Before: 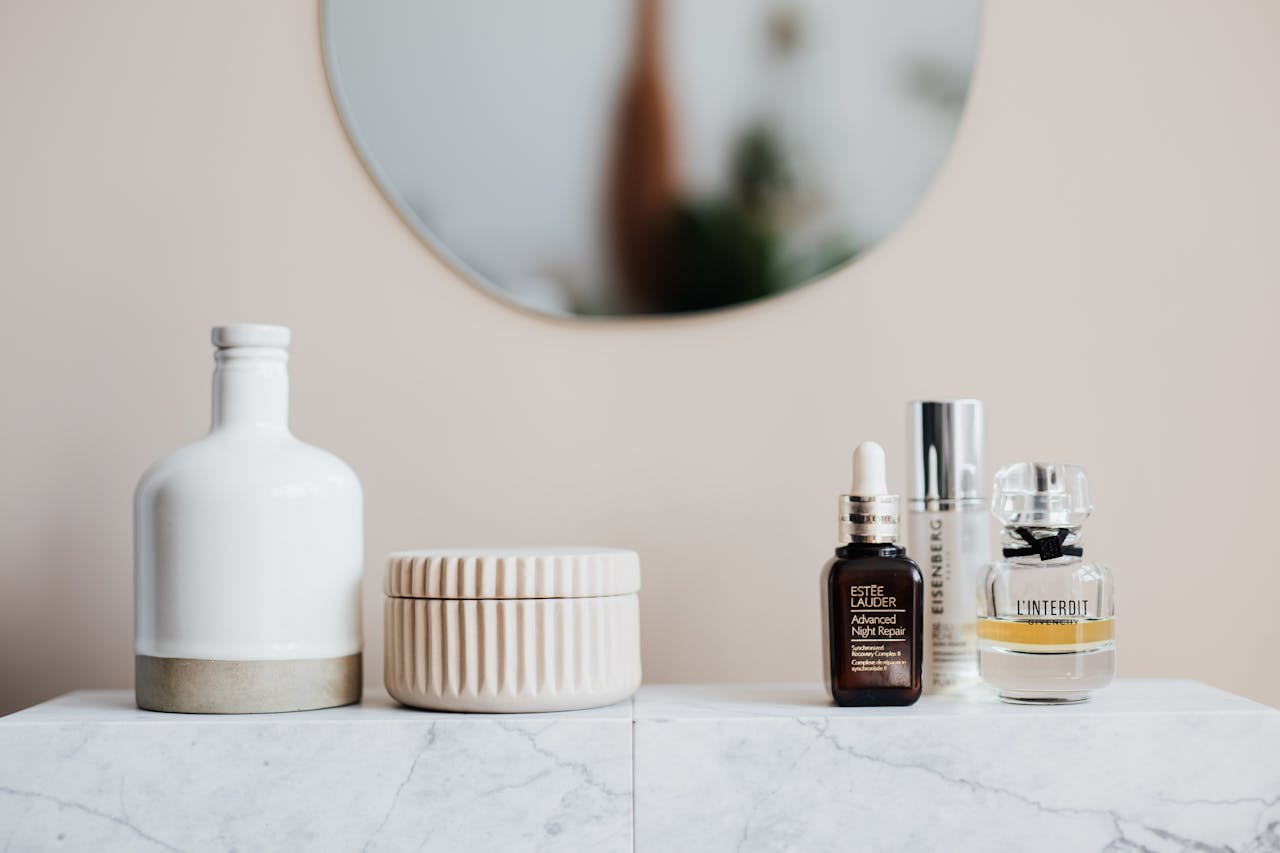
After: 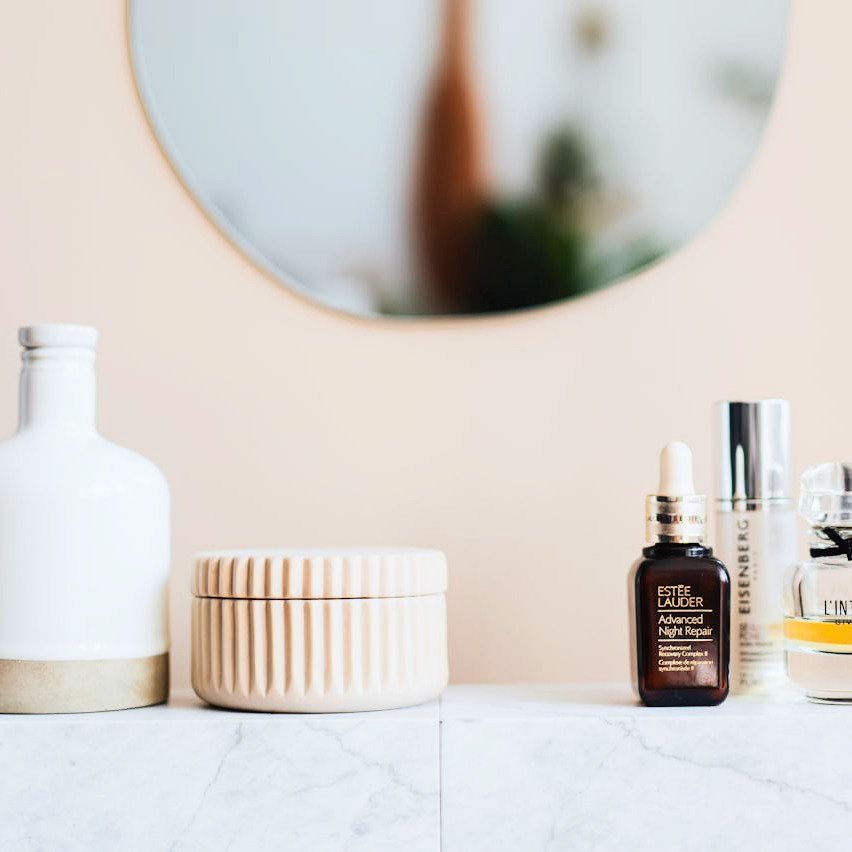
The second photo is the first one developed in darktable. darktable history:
color balance rgb: perceptual saturation grading › global saturation -0.377%, perceptual brilliance grading › global brilliance 2.571%, perceptual brilliance grading › highlights -2.558%, perceptual brilliance grading › shadows 2.779%, global vibrance 30.137%
contrast brightness saturation: contrast 0.203, brightness 0.157, saturation 0.226
crop and rotate: left 15.109%, right 18.259%
